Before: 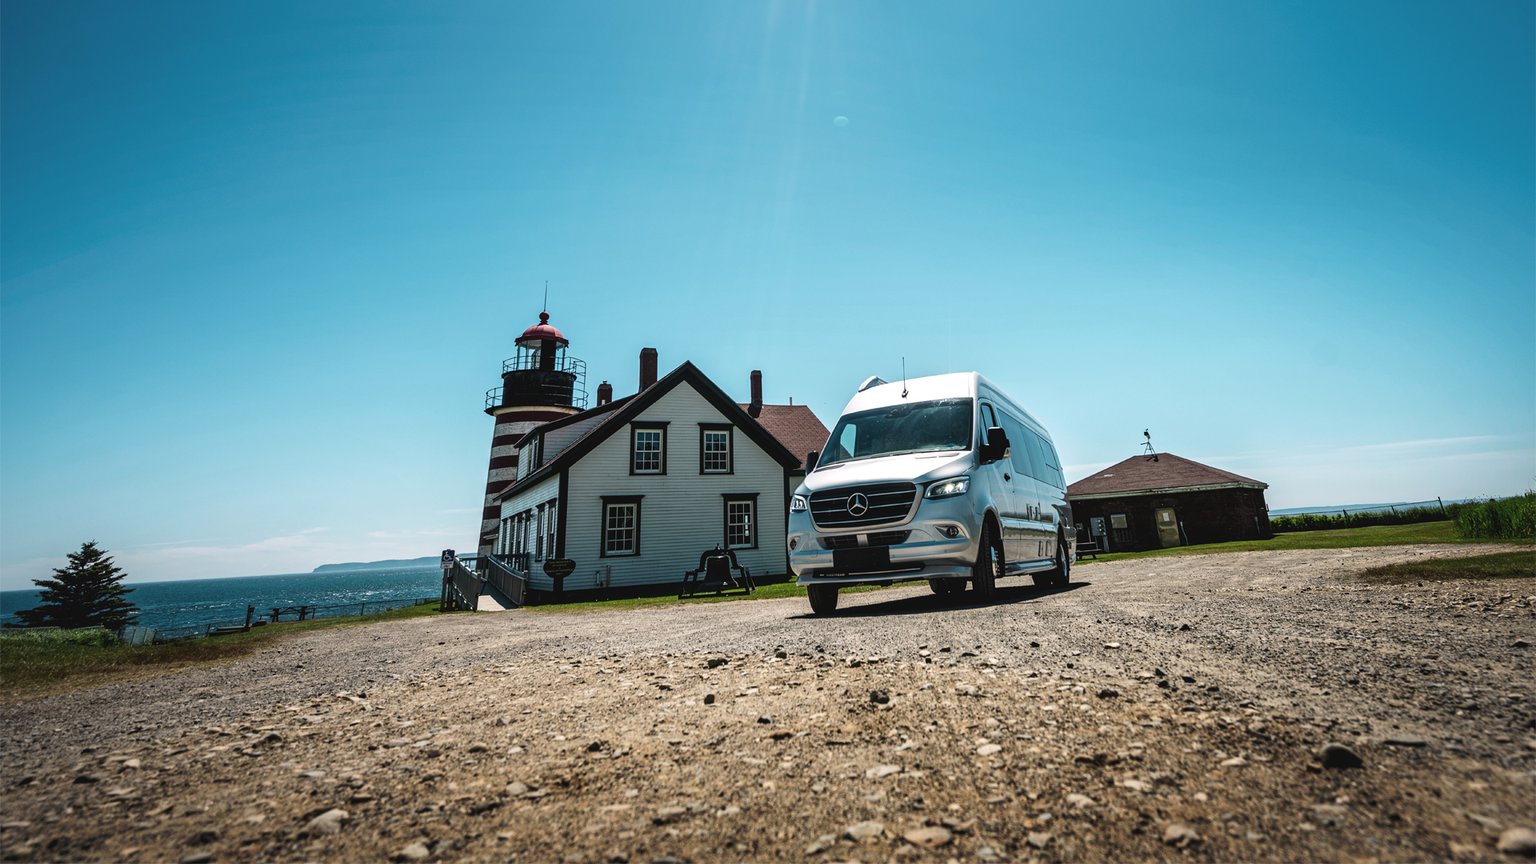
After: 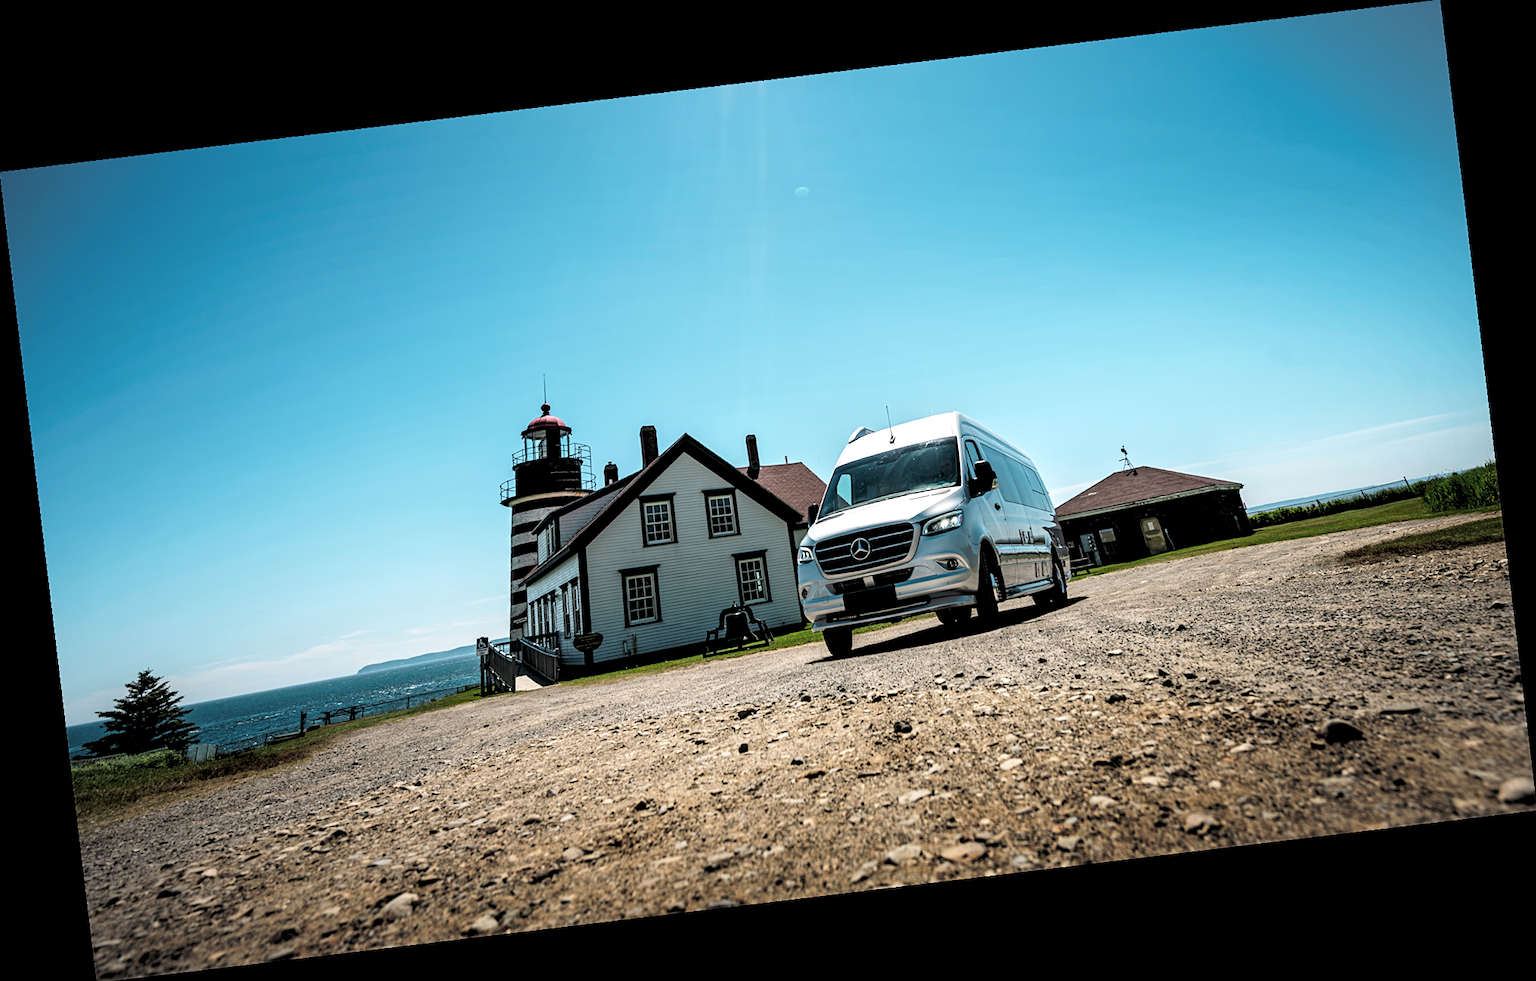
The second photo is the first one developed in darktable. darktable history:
tone equalizer: on, module defaults
rgb levels: levels [[0.013, 0.434, 0.89], [0, 0.5, 1], [0, 0.5, 1]]
vignetting: fall-off start 100%, brightness -0.282, width/height ratio 1.31
rotate and perspective: rotation -6.83°, automatic cropping off
sharpen: amount 0.2
